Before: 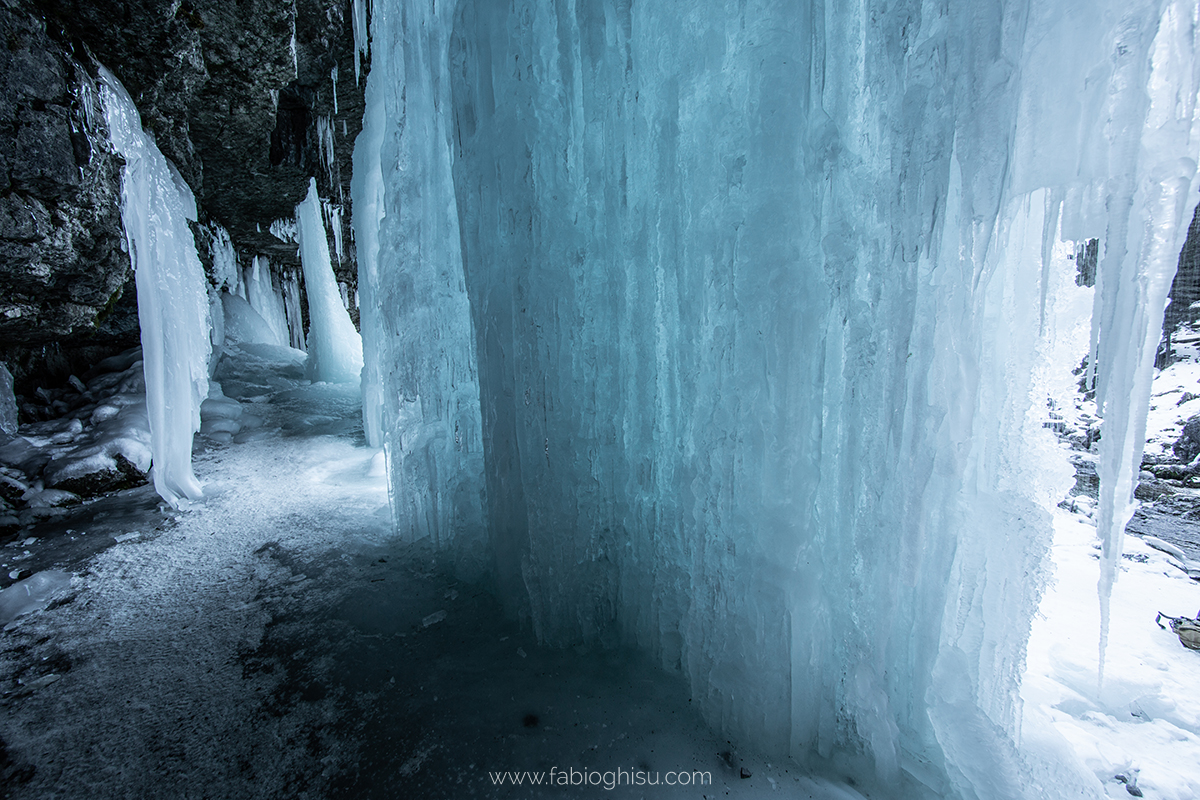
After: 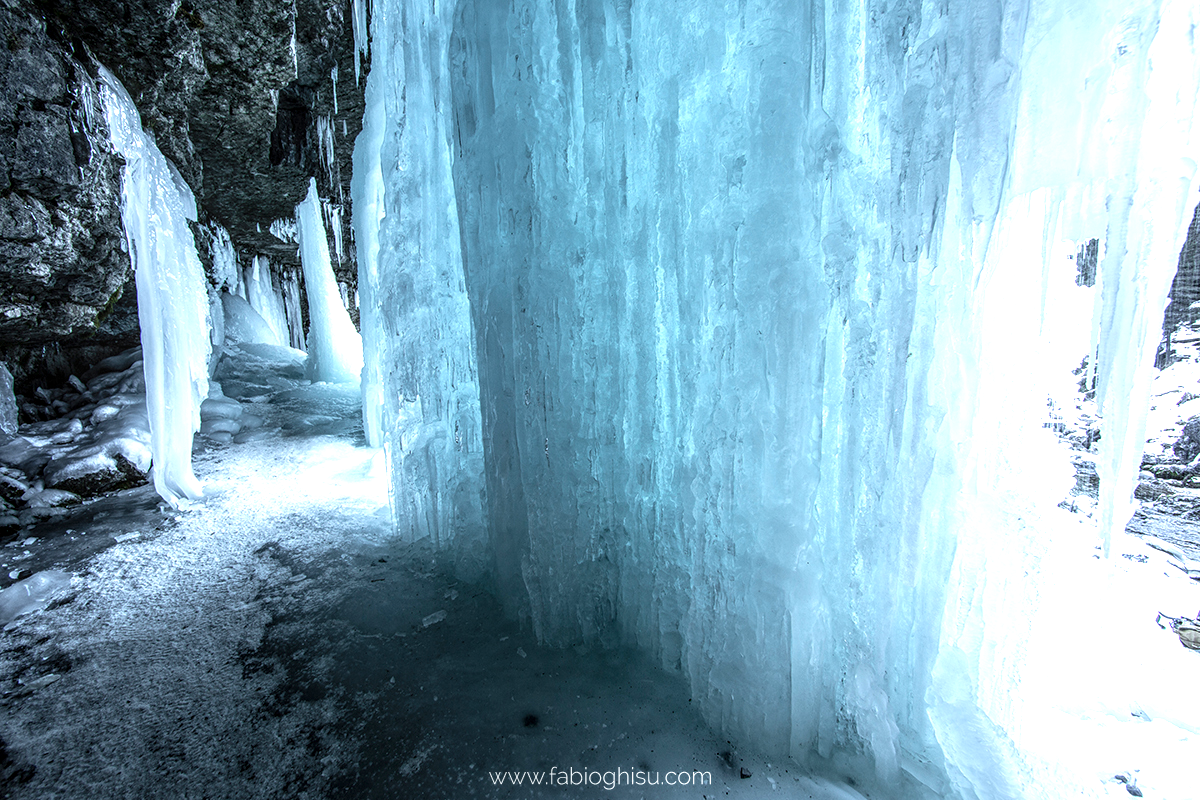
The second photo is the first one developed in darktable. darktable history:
exposure: black level correction 0, exposure 0.947 EV, compensate highlight preservation false
levels: mode automatic, levels [0.036, 0.364, 0.827]
local contrast: detail 130%
